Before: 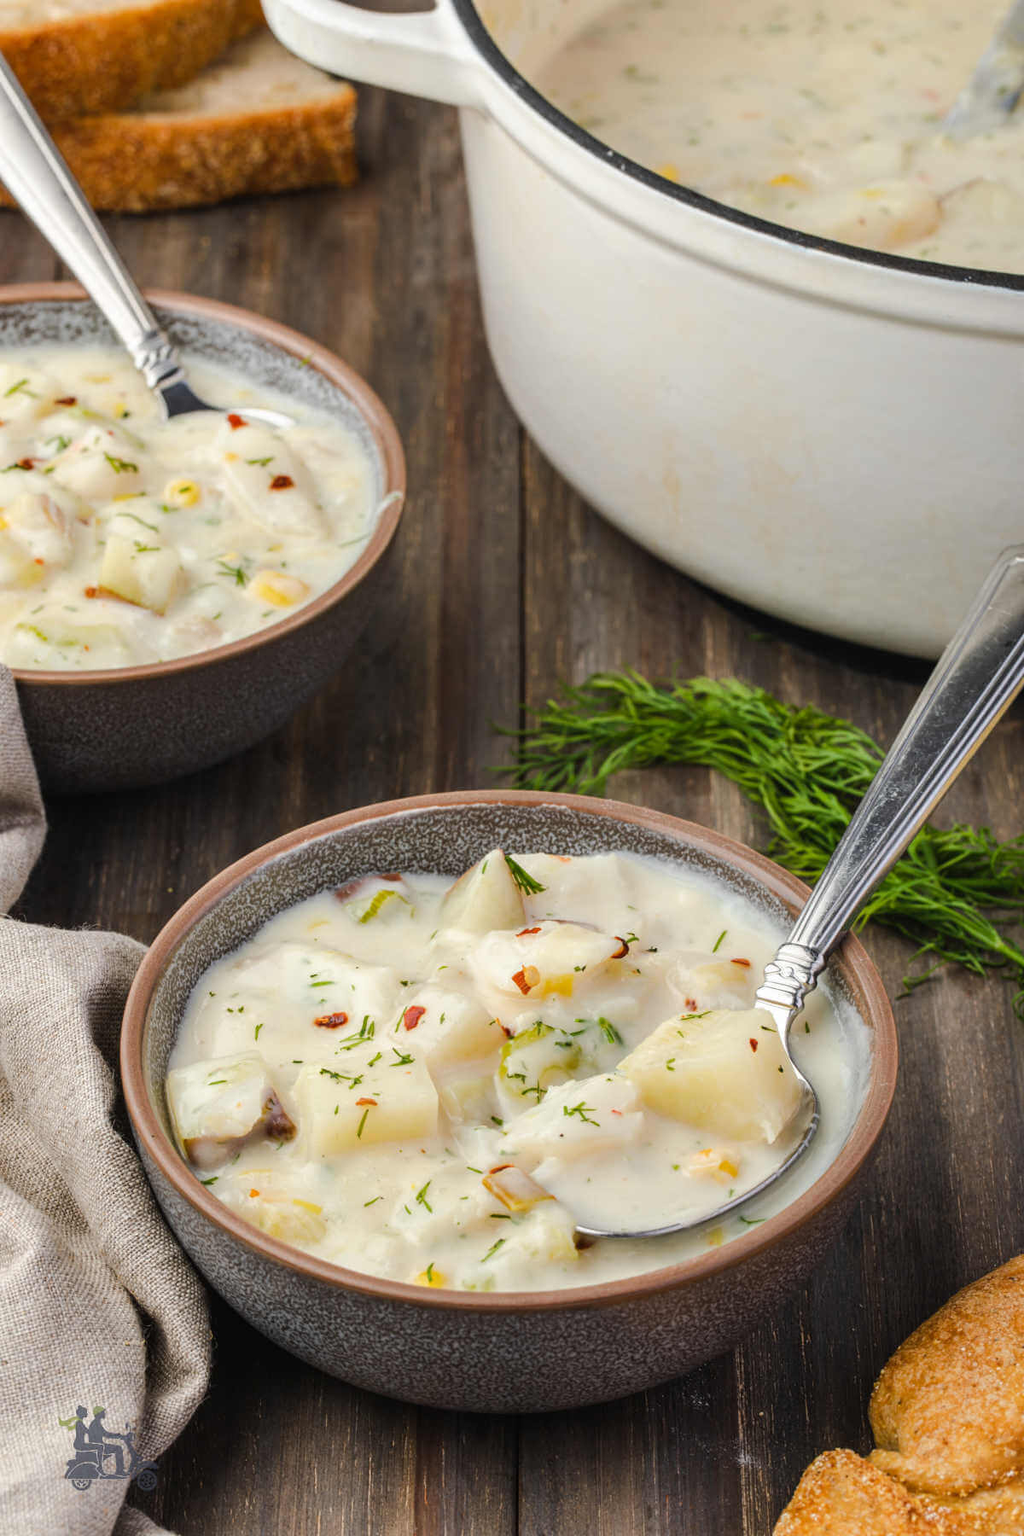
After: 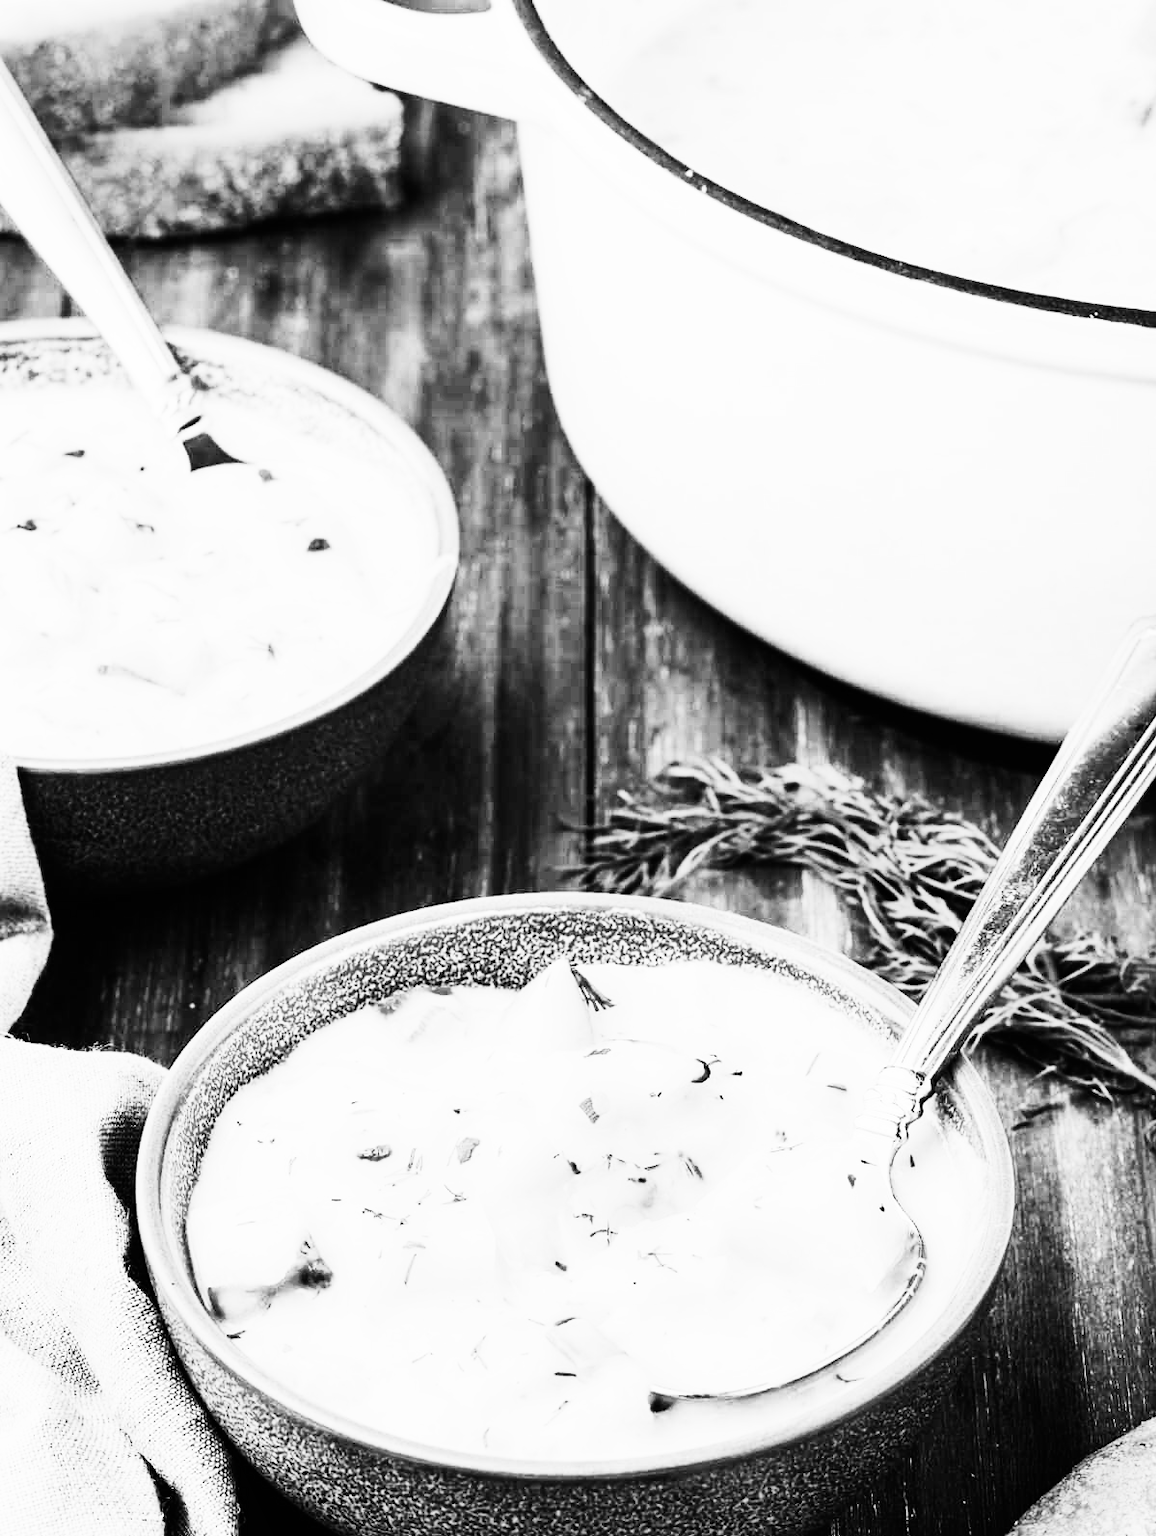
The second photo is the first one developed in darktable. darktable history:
shadows and highlights: on, module defaults
monochrome: on, module defaults
contrast brightness saturation: contrast 0.4, brightness 0.1, saturation 0.21
white balance: emerald 1
exposure: black level correction 0.001, exposure 1.05 EV, compensate exposure bias true, compensate highlight preservation false
crop and rotate: top 0%, bottom 11.49%
sigmoid: contrast 2, skew -0.2, preserve hue 0%, red attenuation 0.1, red rotation 0.035, green attenuation 0.1, green rotation -0.017, blue attenuation 0.15, blue rotation -0.052, base primaries Rec2020
tone equalizer: -8 EV -0.75 EV, -7 EV -0.7 EV, -6 EV -0.6 EV, -5 EV -0.4 EV, -3 EV 0.4 EV, -2 EV 0.6 EV, -1 EV 0.7 EV, +0 EV 0.75 EV, edges refinement/feathering 500, mask exposure compensation -1.57 EV, preserve details no
